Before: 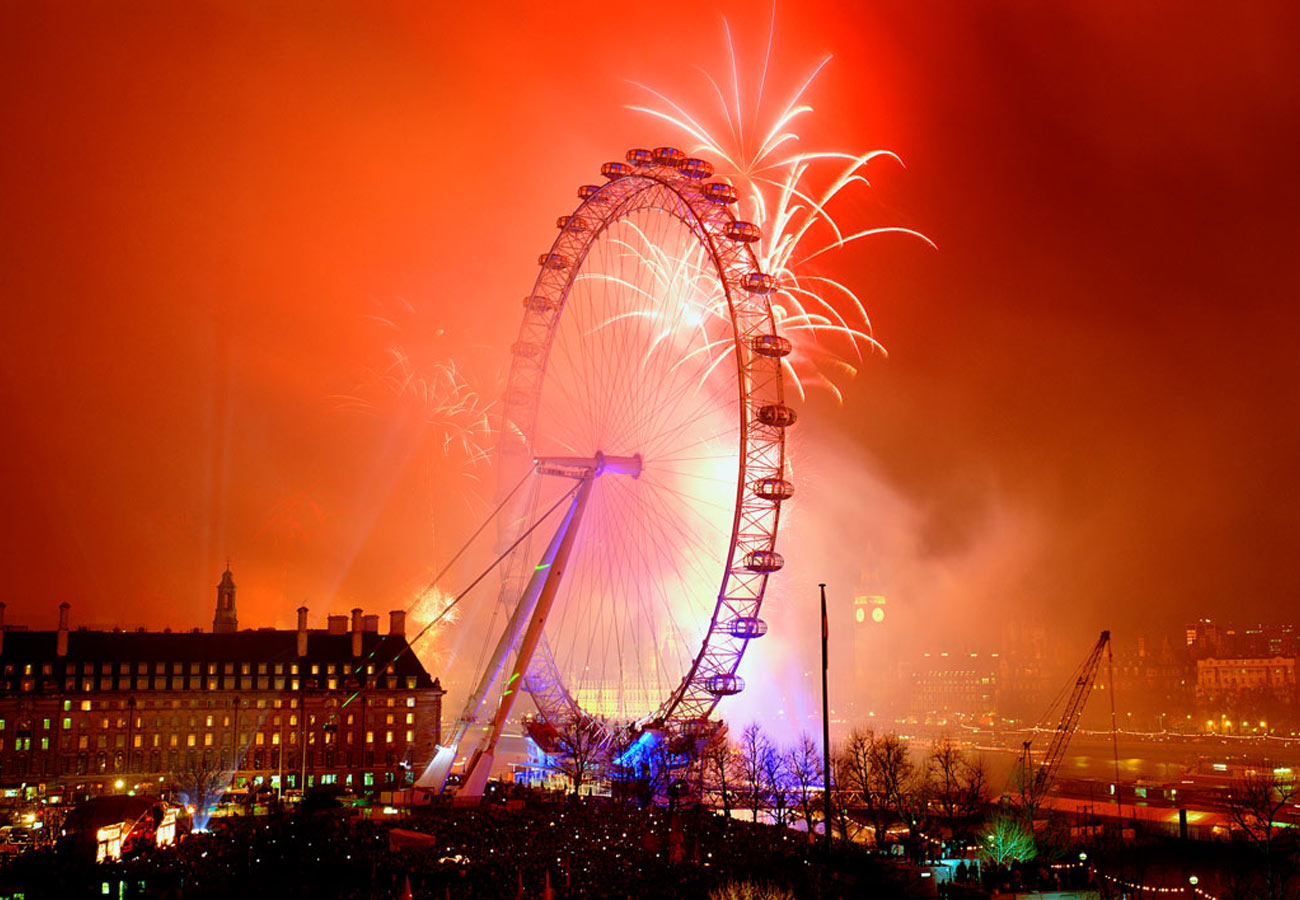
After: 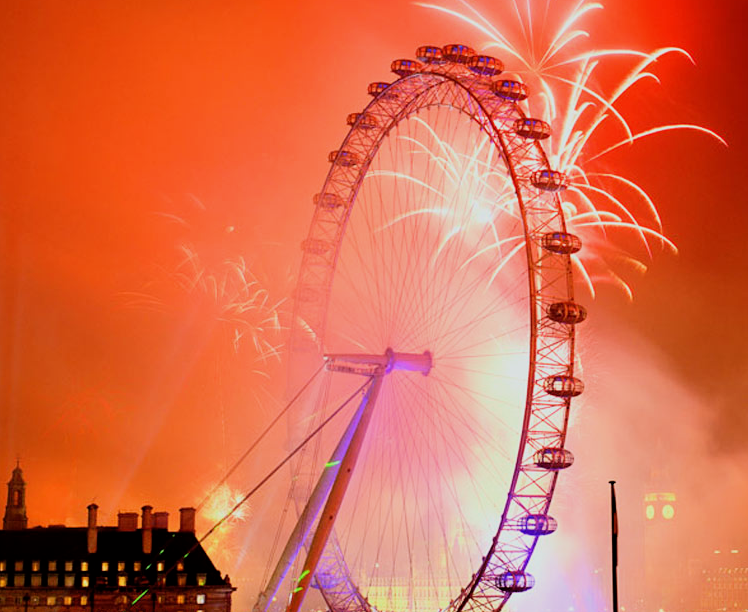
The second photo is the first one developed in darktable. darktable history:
crop: left 16.186%, top 11.515%, right 26.258%, bottom 20.472%
filmic rgb: black relative exposure -5.02 EV, white relative exposure 3.97 EV, hardness 2.87, contrast 1.296
